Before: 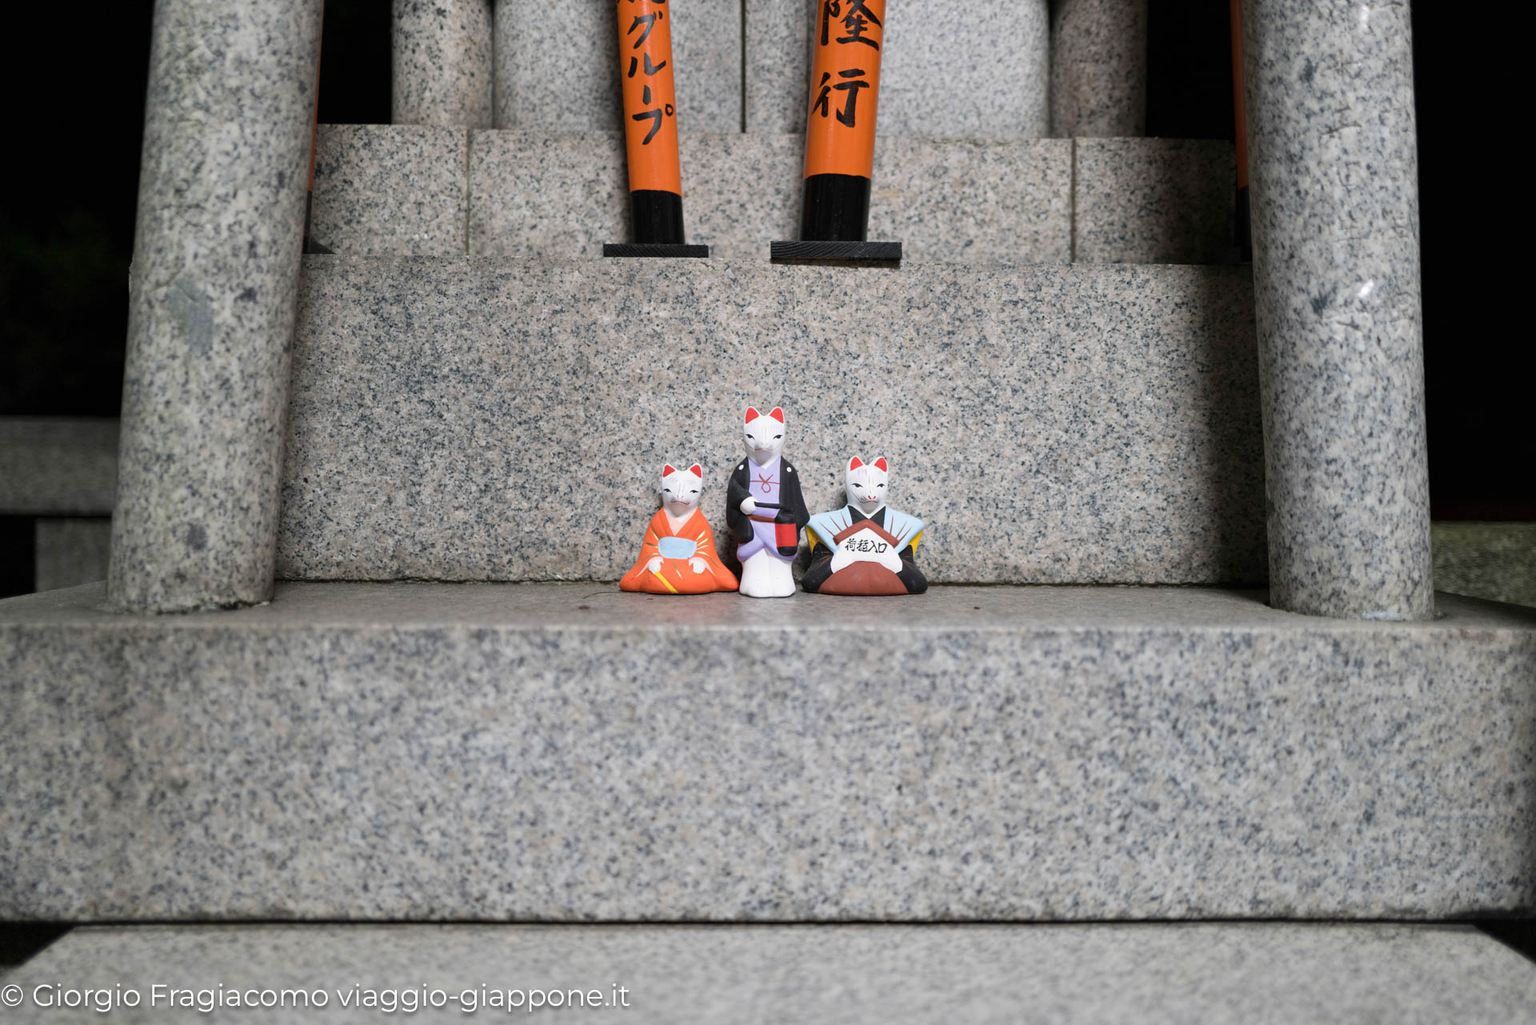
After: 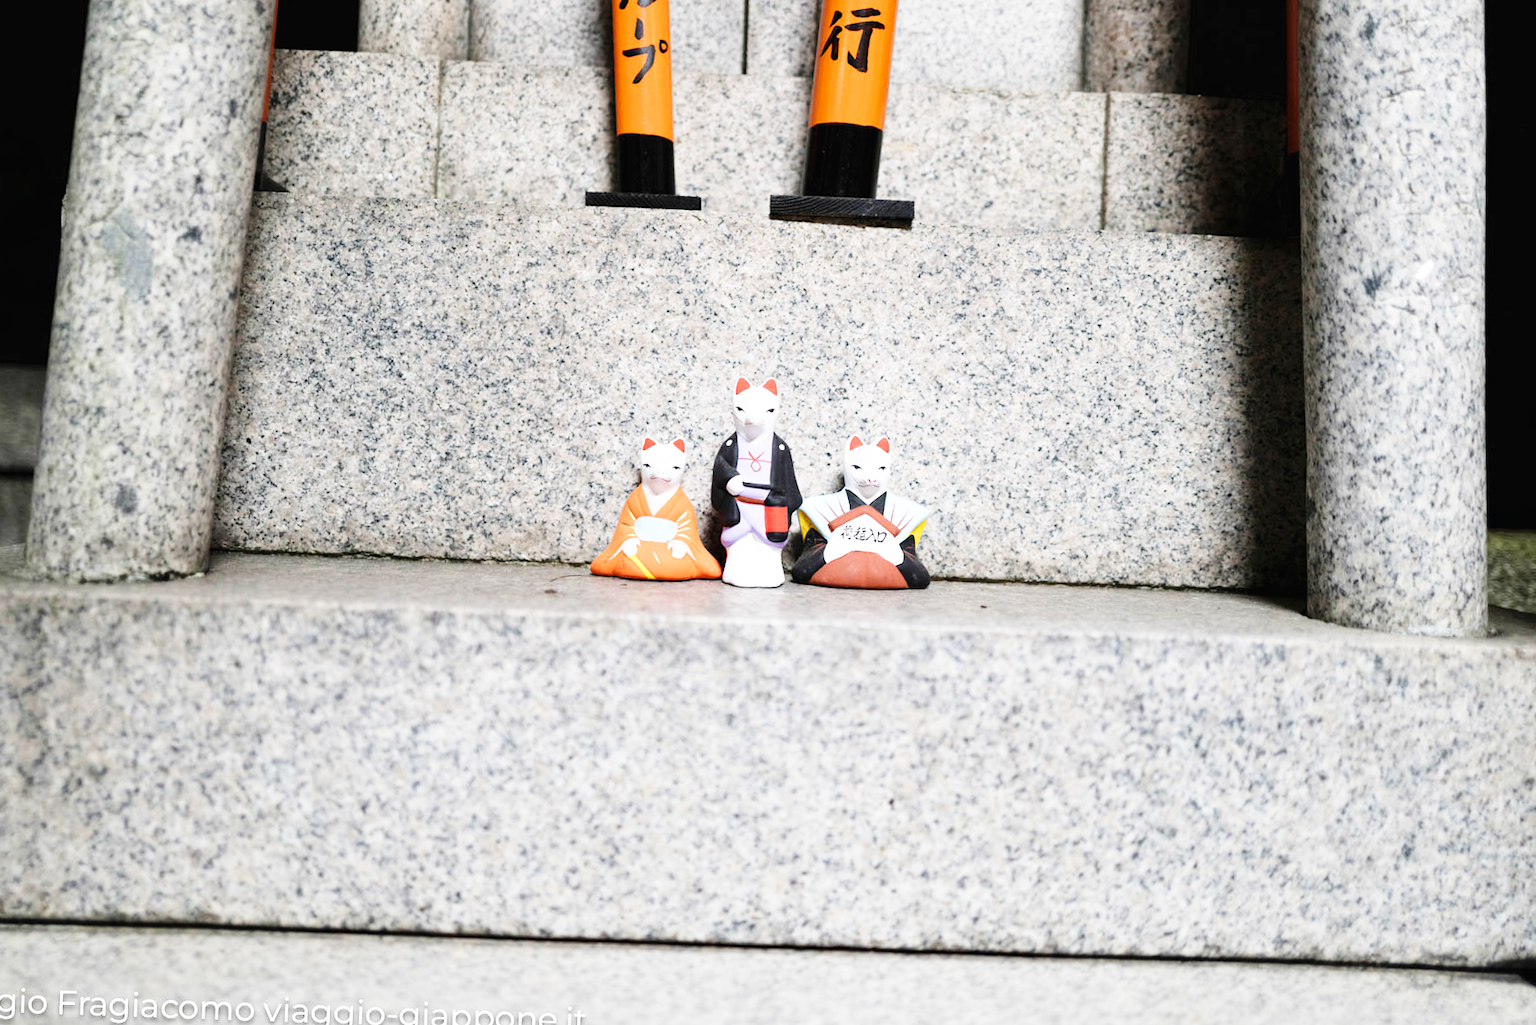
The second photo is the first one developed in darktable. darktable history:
contrast brightness saturation: contrast 0.01, saturation -0.05
base curve: curves: ch0 [(0, 0.003) (0.001, 0.002) (0.006, 0.004) (0.02, 0.022) (0.048, 0.086) (0.094, 0.234) (0.162, 0.431) (0.258, 0.629) (0.385, 0.8) (0.548, 0.918) (0.751, 0.988) (1, 1)], preserve colors none
crop and rotate: angle -1.96°, left 3.097%, top 4.154%, right 1.586%, bottom 0.529%
